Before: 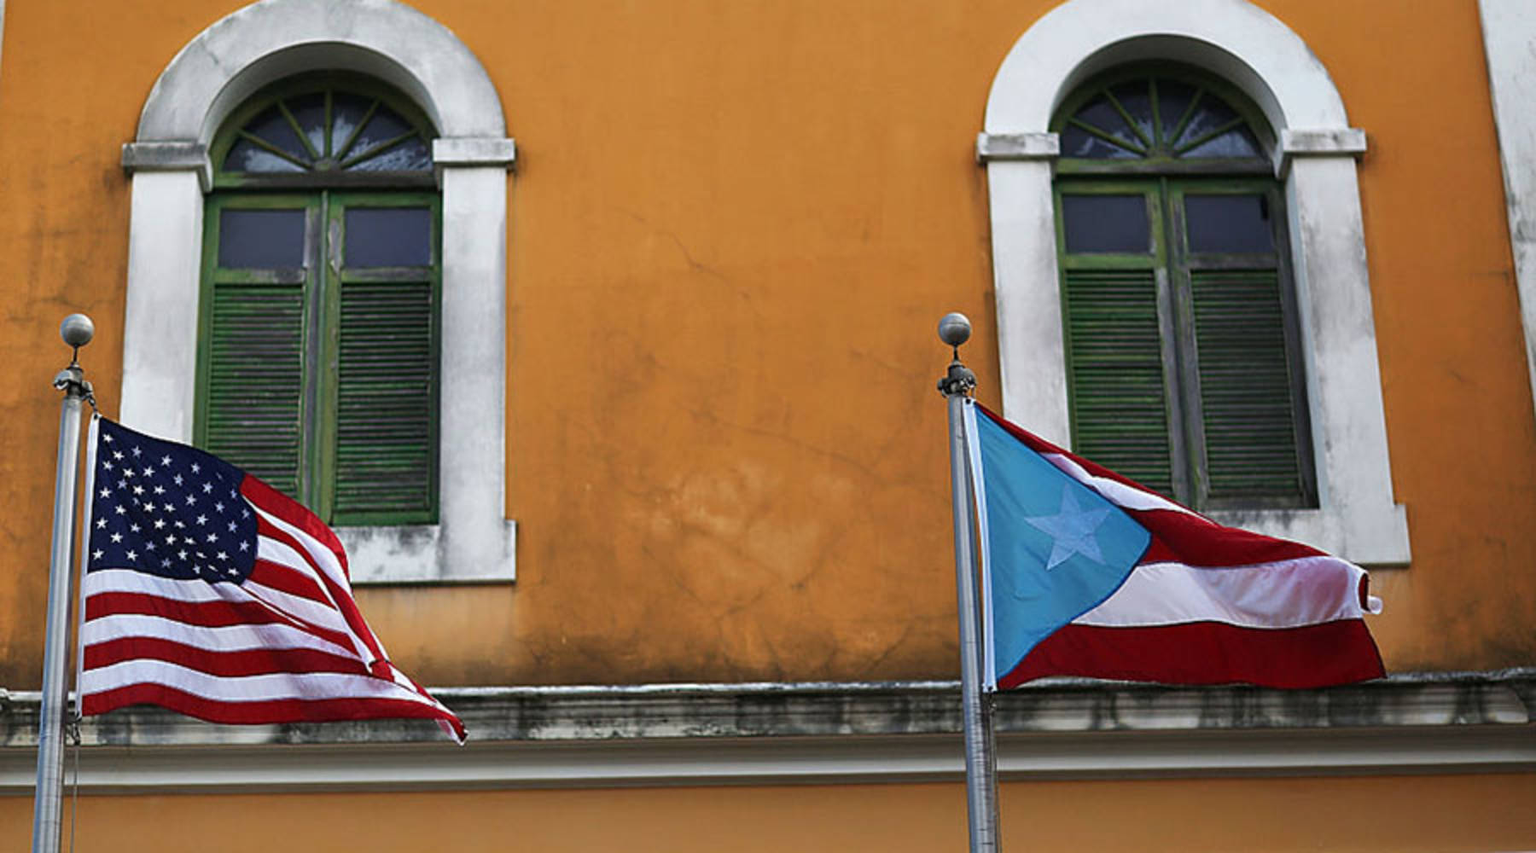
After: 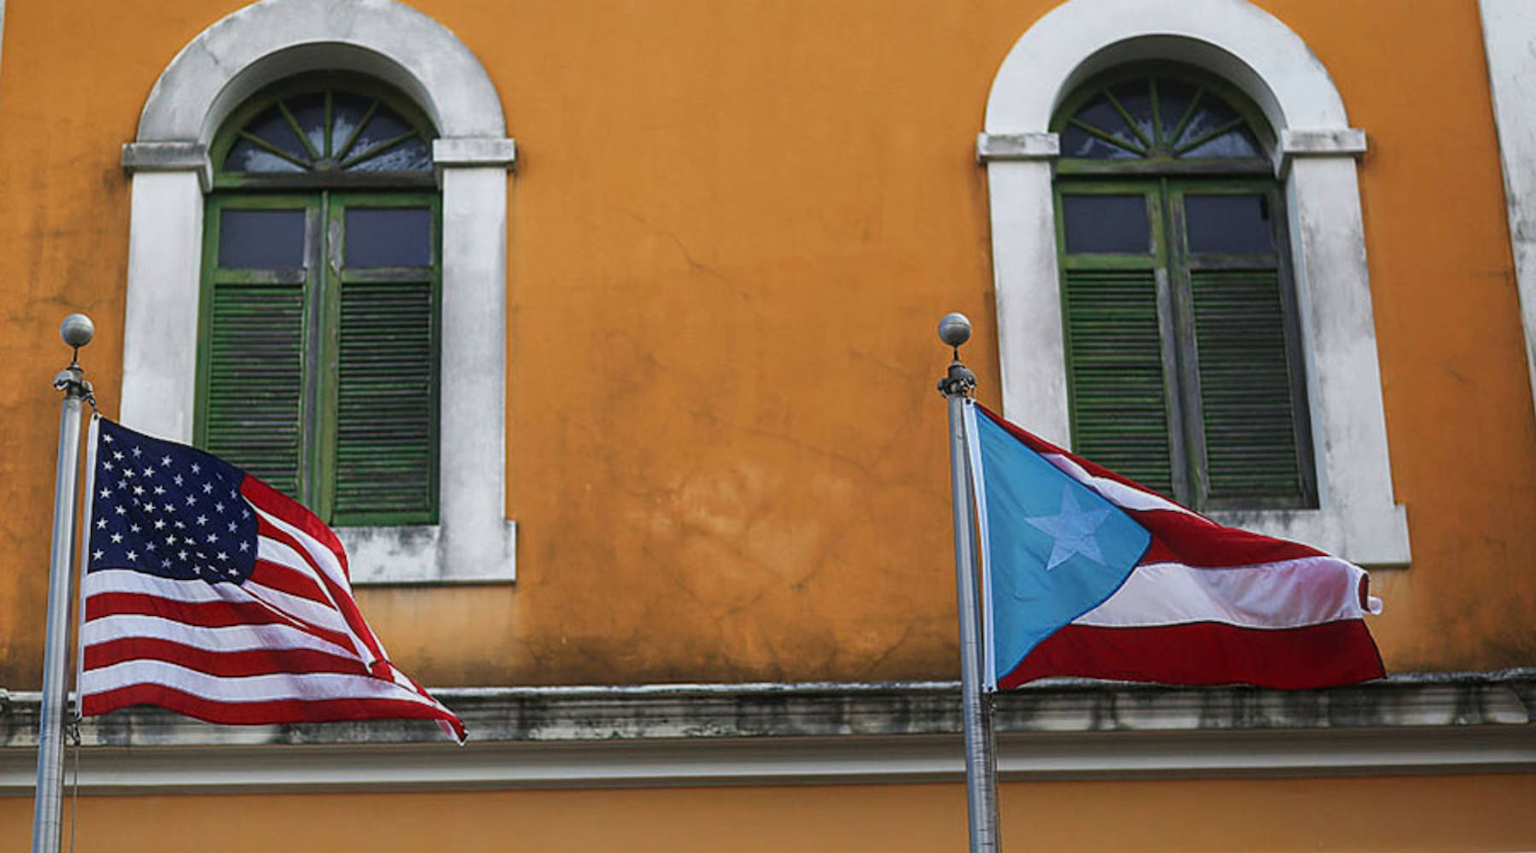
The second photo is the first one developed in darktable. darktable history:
local contrast: on, module defaults
contrast equalizer: y [[0.46, 0.454, 0.451, 0.451, 0.455, 0.46], [0.5 ×6], [0.5 ×6], [0 ×6], [0 ×6]]
